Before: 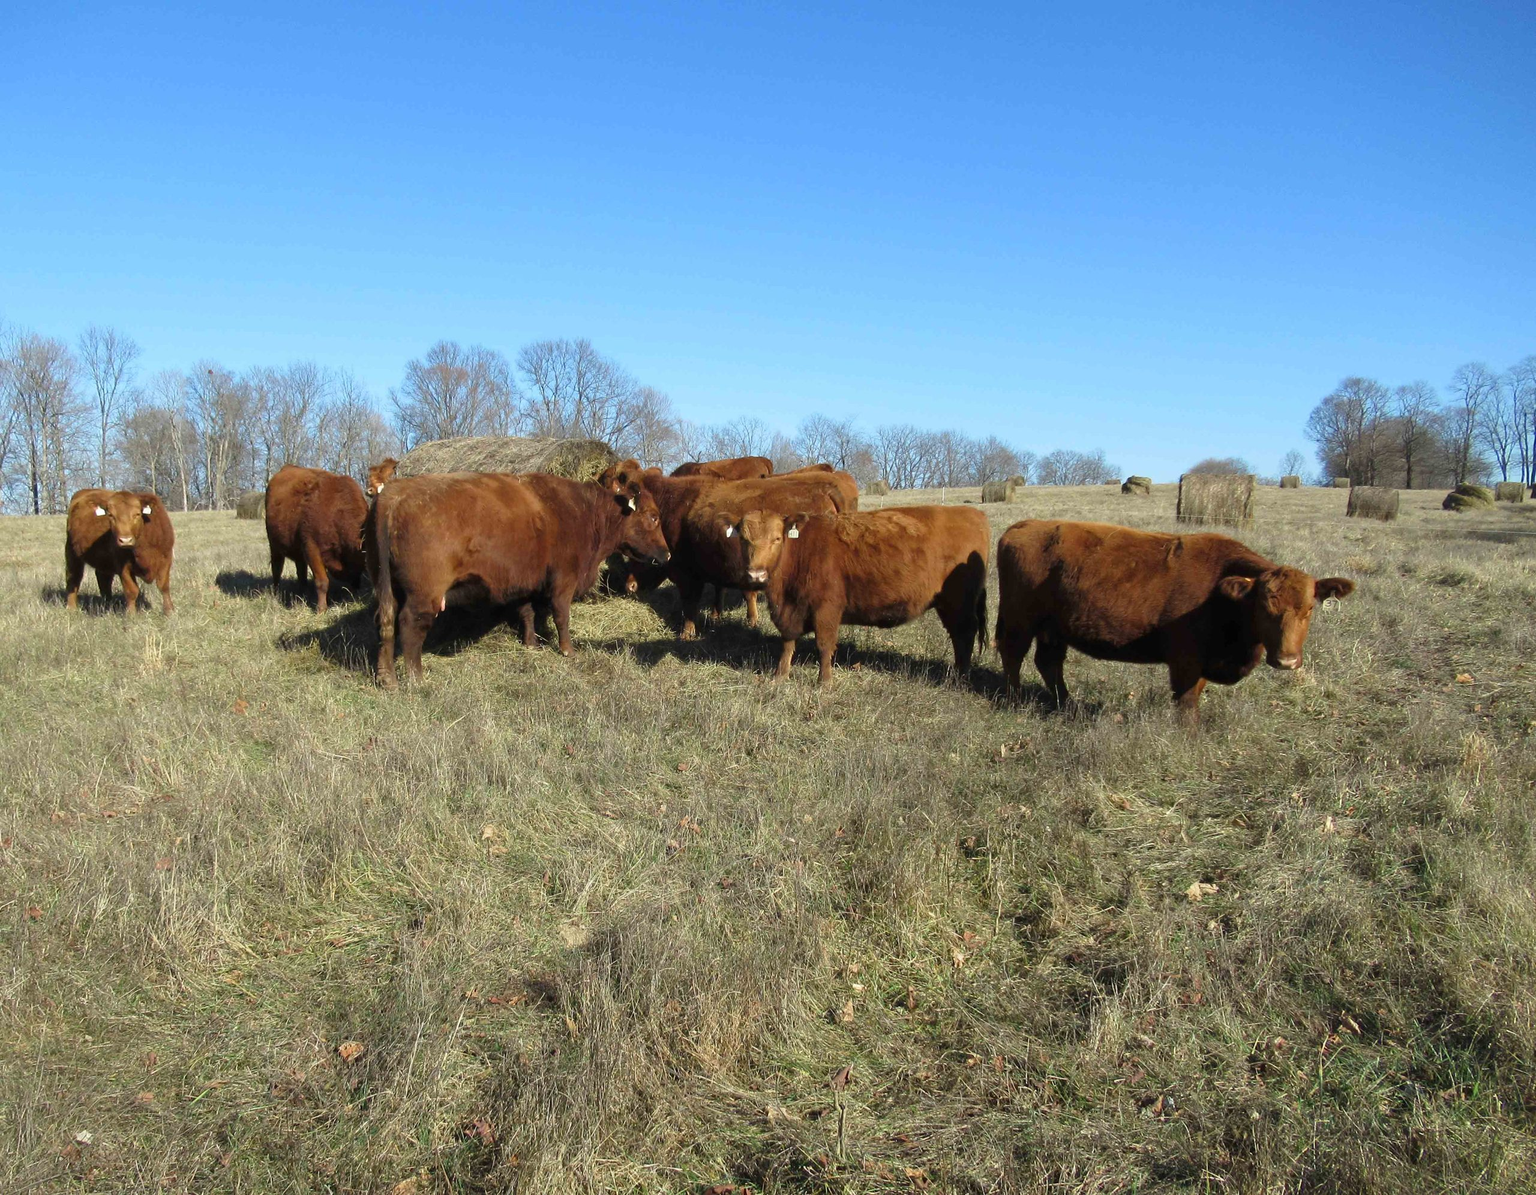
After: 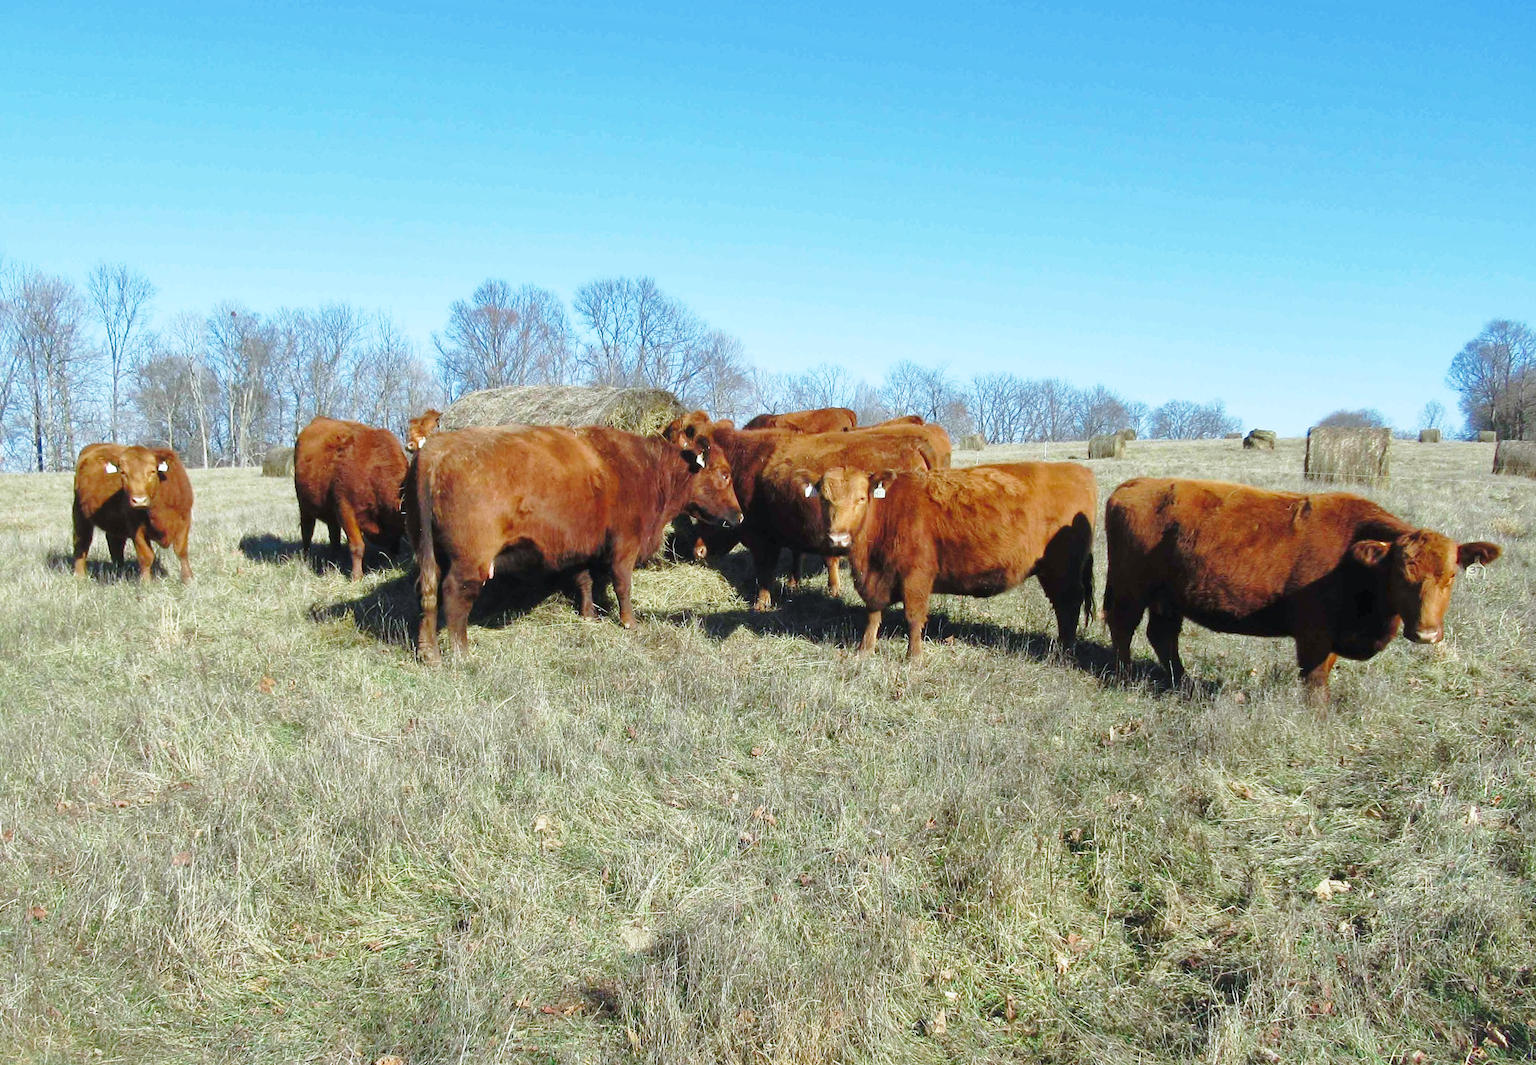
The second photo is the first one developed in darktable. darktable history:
crop: top 7.473%, right 9.745%, bottom 12.034%
base curve: curves: ch0 [(0, 0) (0.028, 0.03) (0.121, 0.232) (0.46, 0.748) (0.859, 0.968) (1, 1)], preserve colors none
exposure: black level correction 0, exposure 0 EV, compensate highlight preservation false
color calibration: illuminant custom, x 0.368, y 0.373, temperature 4339.32 K
tone equalizer: edges refinement/feathering 500, mask exposure compensation -1.57 EV, preserve details no
shadows and highlights: on, module defaults
